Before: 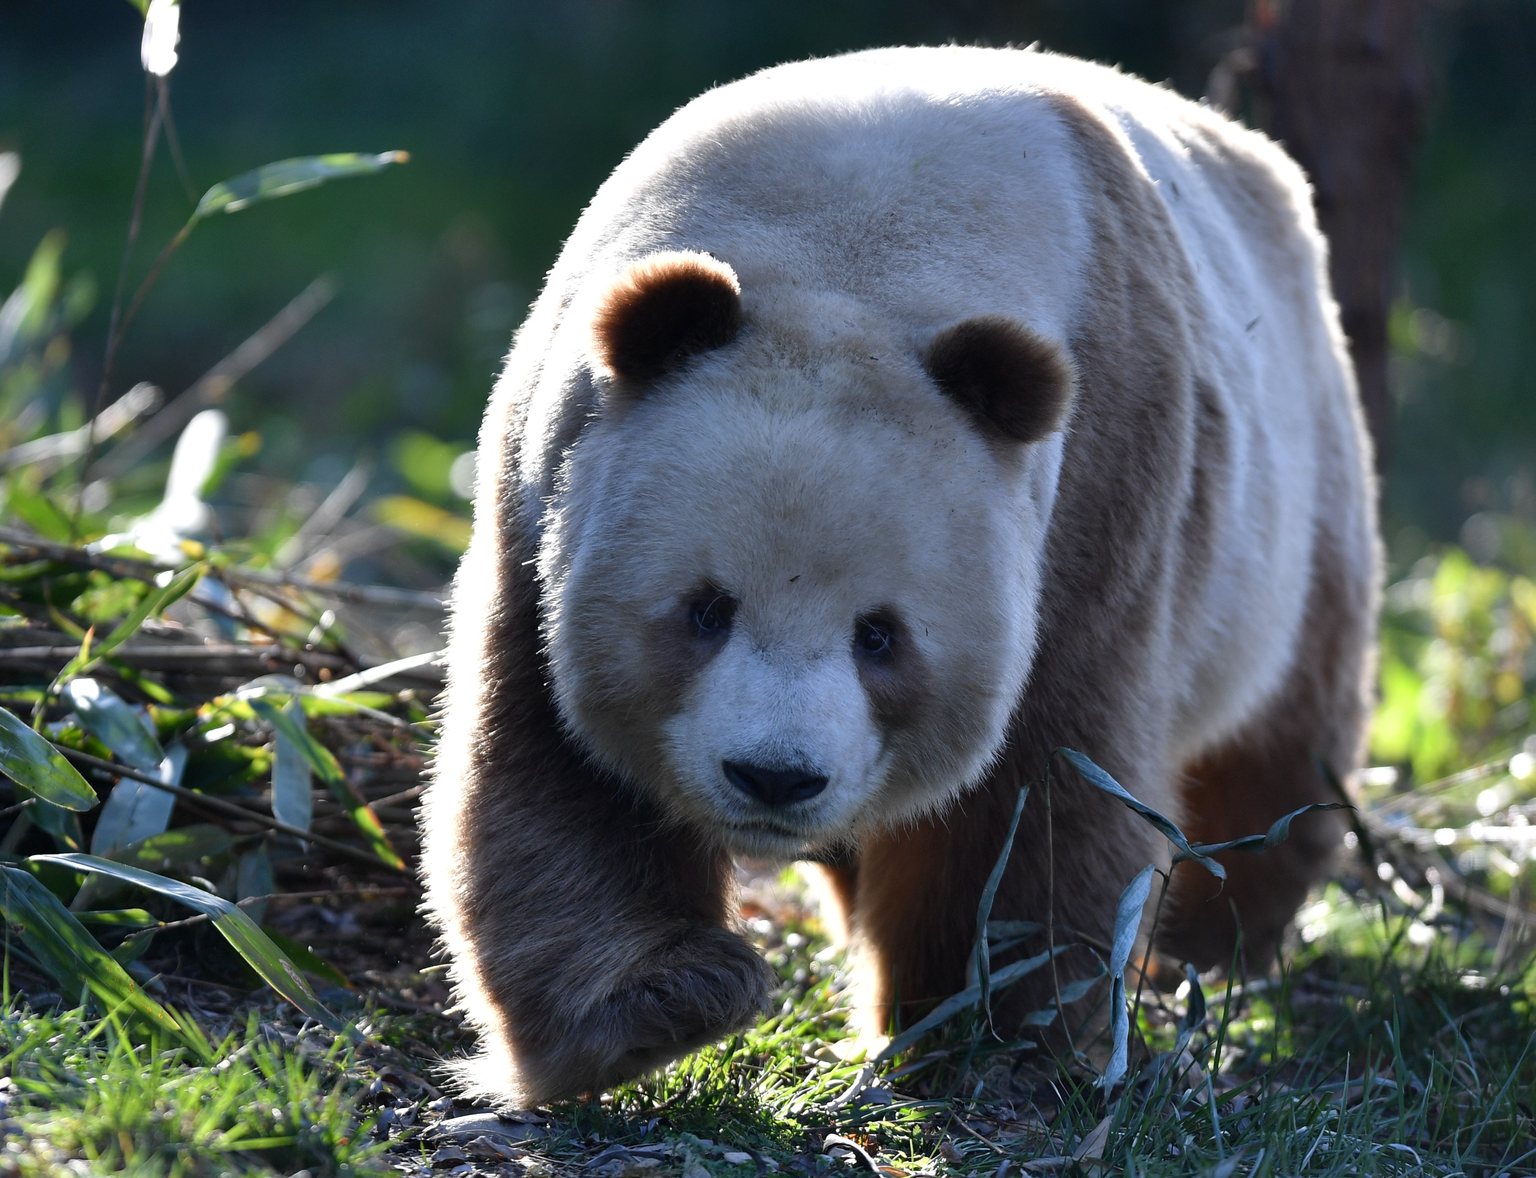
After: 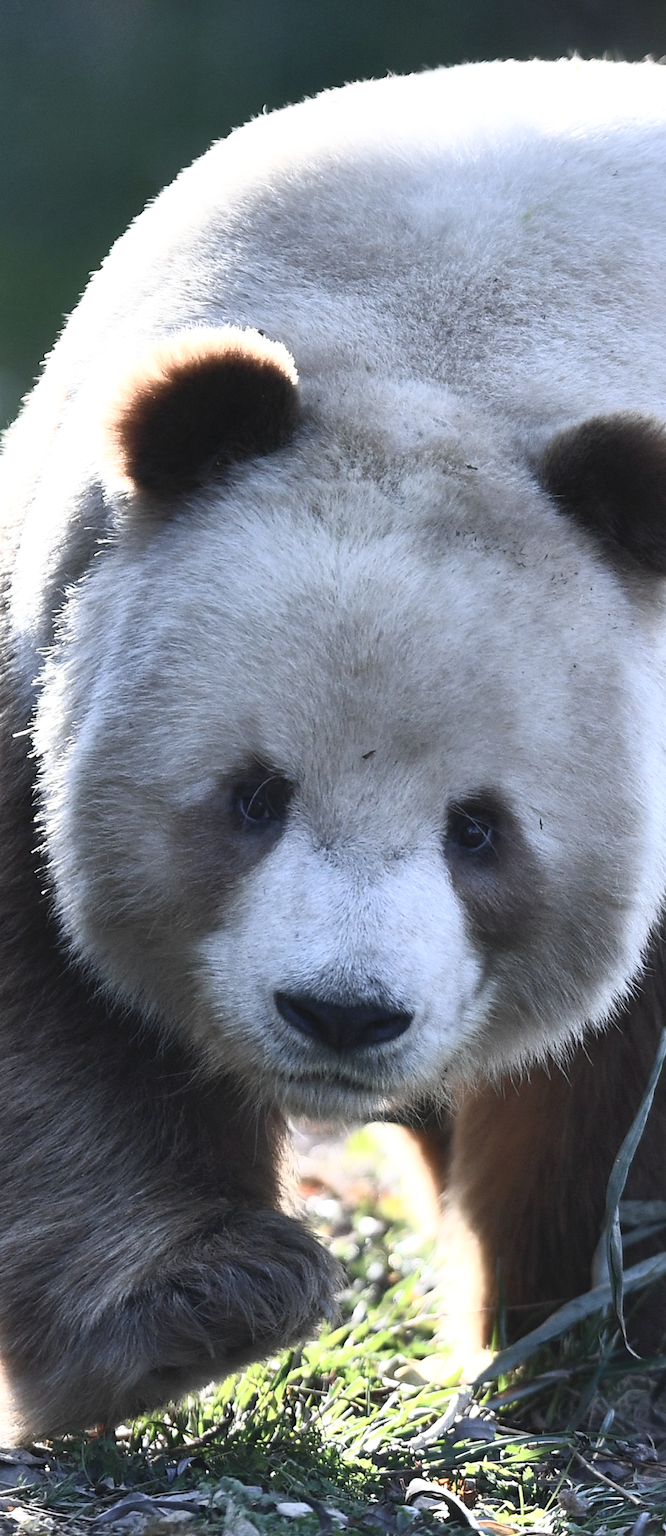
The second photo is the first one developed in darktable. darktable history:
contrast brightness saturation: contrast 0.43, brightness 0.56, saturation -0.19
crop: left 33.36%, right 33.36%
